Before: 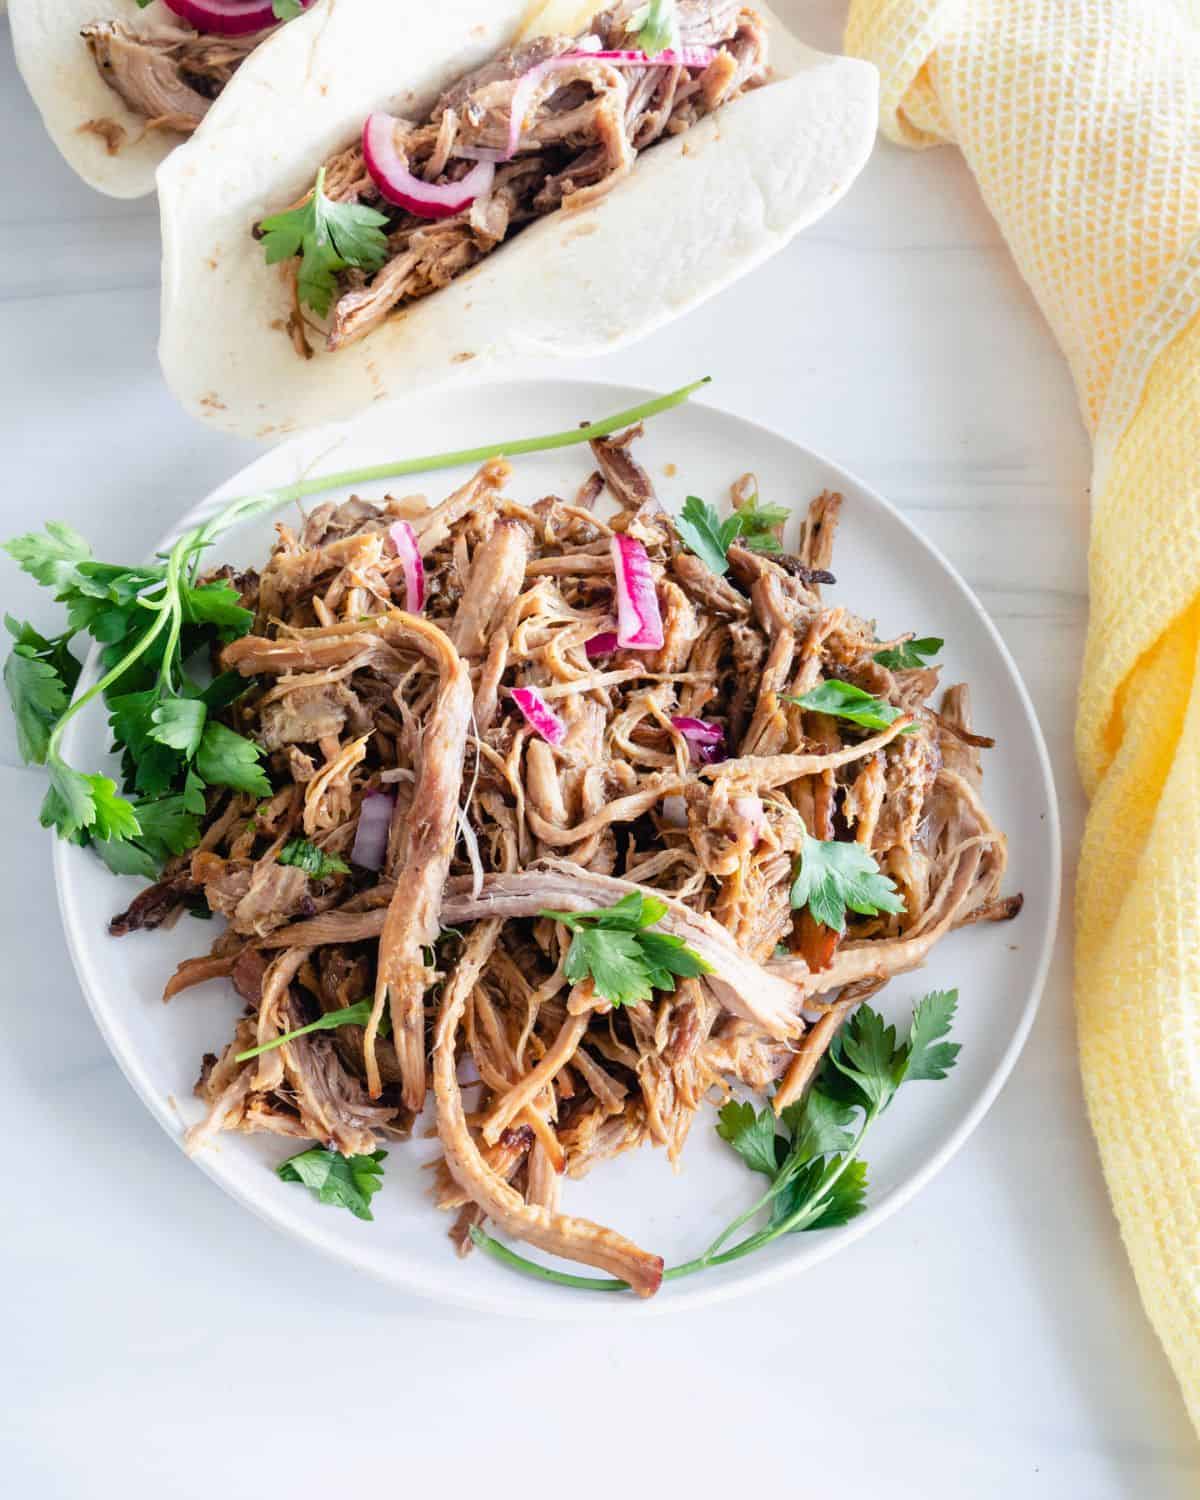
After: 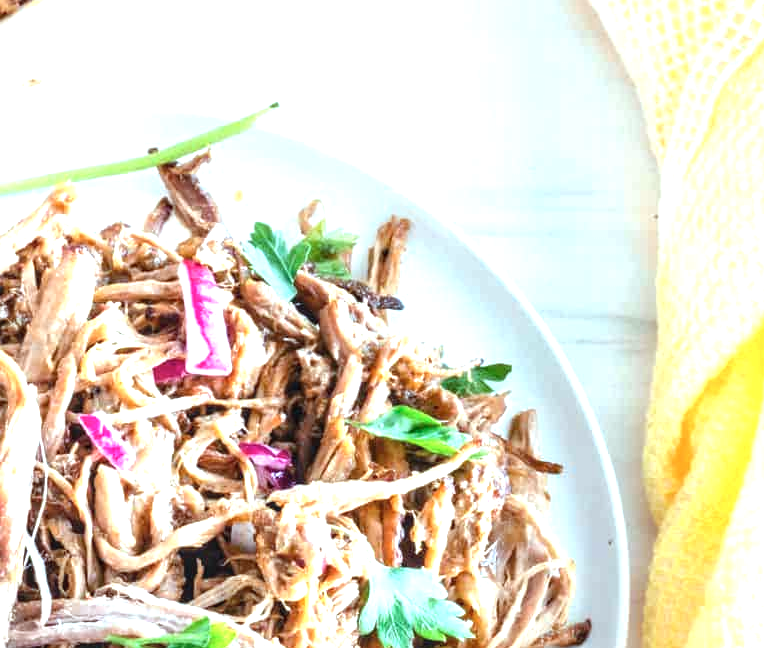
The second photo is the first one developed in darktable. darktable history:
local contrast: on, module defaults
crop: left 36.005%, top 18.293%, right 0.31%, bottom 38.444%
color correction: highlights a* -10.04, highlights b* -10.37
exposure: black level correction 0, exposure 1 EV, compensate exposure bias true, compensate highlight preservation false
